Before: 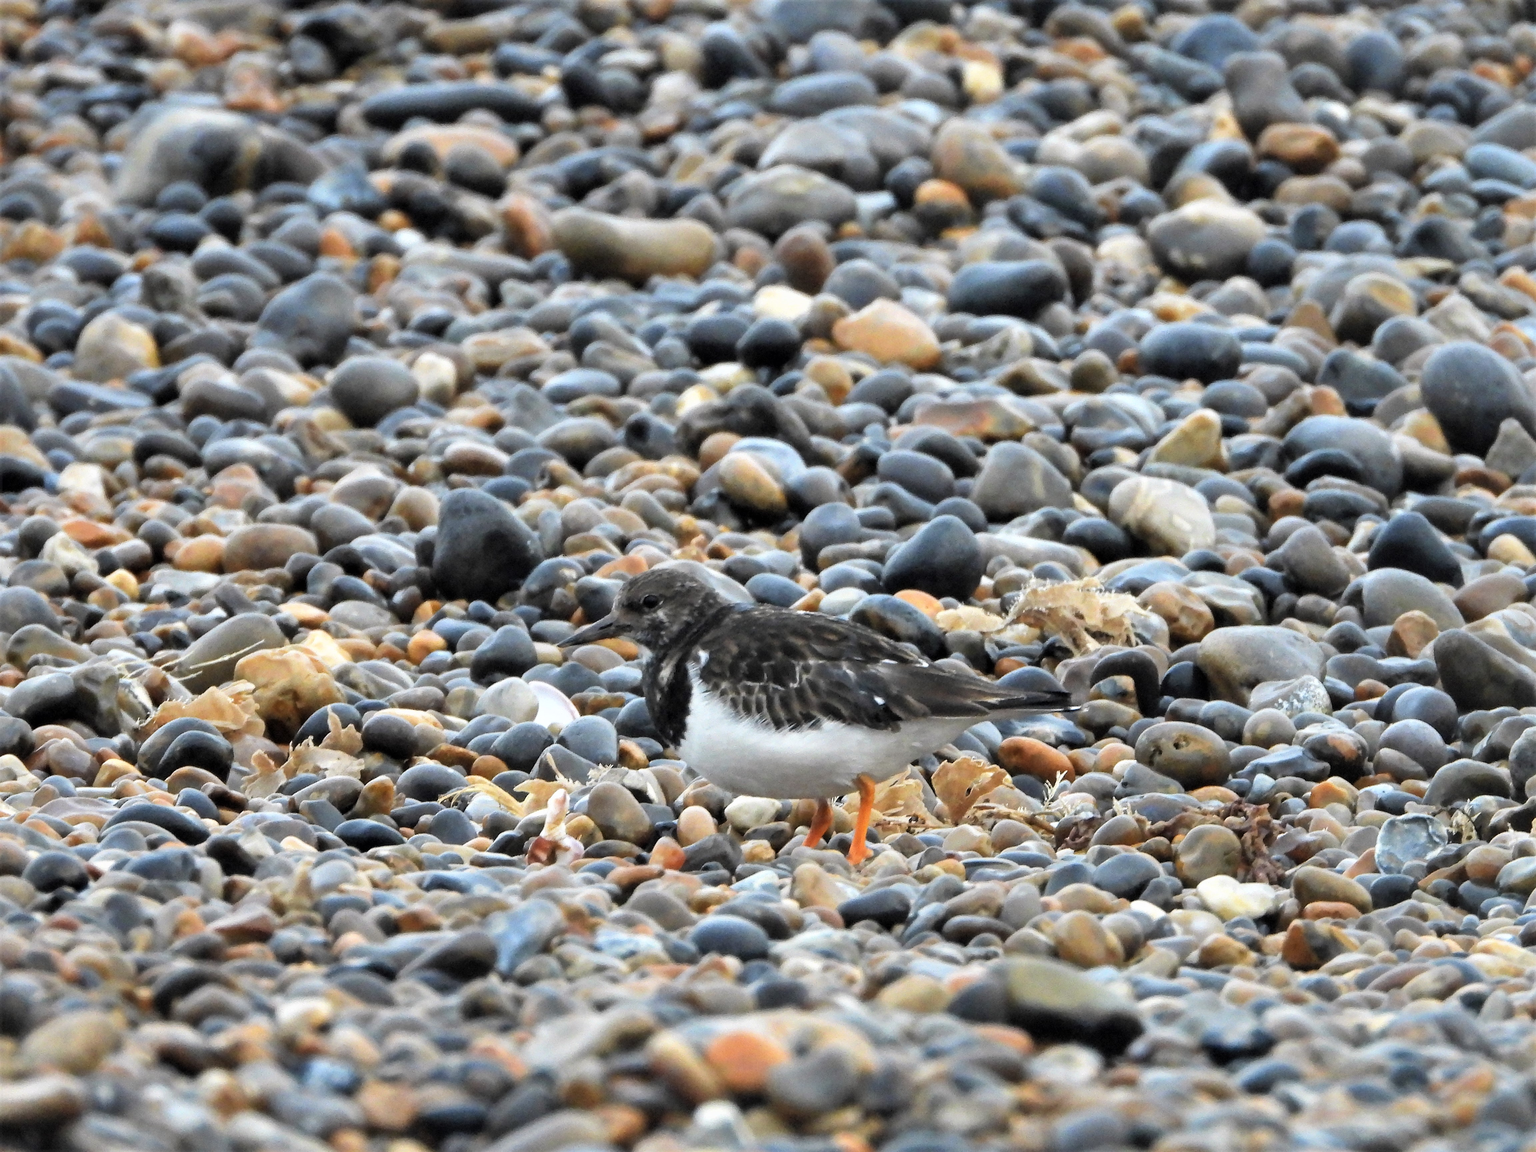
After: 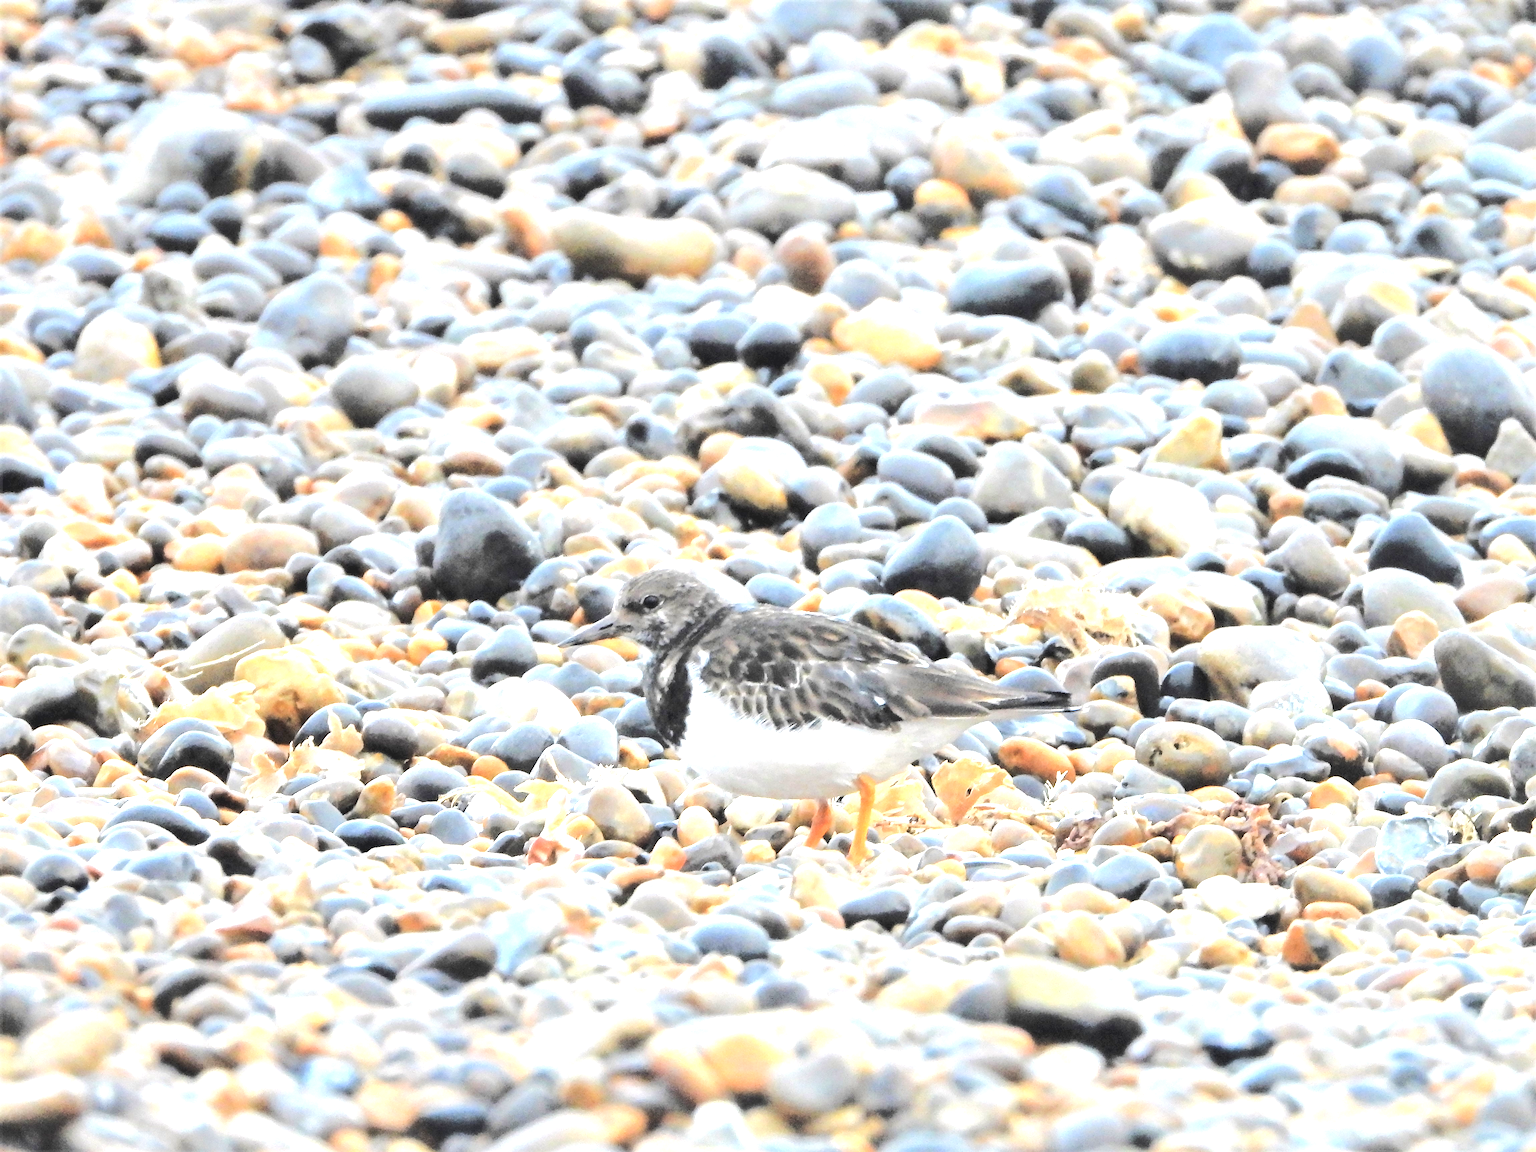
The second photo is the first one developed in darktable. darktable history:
exposure: black level correction 0, exposure 1.9 EV, compensate highlight preservation false
contrast brightness saturation: contrast -0.15, brightness 0.05, saturation -0.12
rgb curve: curves: ch0 [(0, 0) (0.284, 0.292) (0.505, 0.644) (1, 1)]; ch1 [(0, 0) (0.284, 0.292) (0.505, 0.644) (1, 1)]; ch2 [(0, 0) (0.284, 0.292) (0.505, 0.644) (1, 1)], compensate middle gray true
